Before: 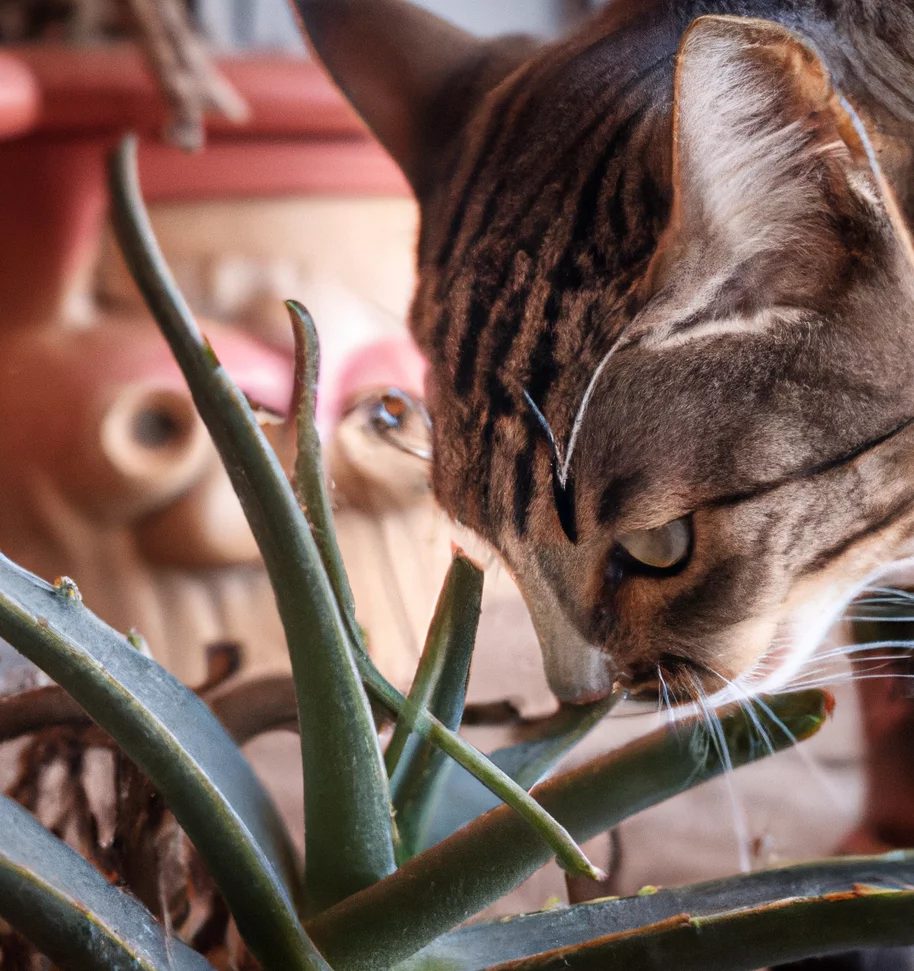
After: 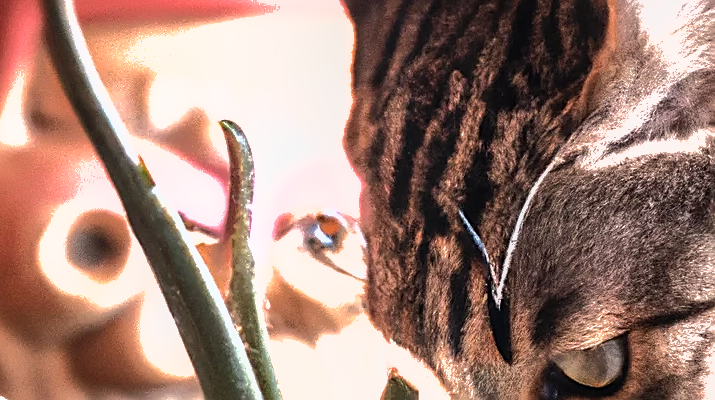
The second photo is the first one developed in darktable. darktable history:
crop: left 7.21%, top 18.565%, right 14.478%, bottom 40.183%
exposure: black level correction 0.001, exposure 0.5 EV, compensate highlight preservation false
sharpen: on, module defaults
tone equalizer: -8 EV -1.05 EV, -7 EV -0.992 EV, -6 EV -0.858 EV, -5 EV -0.577 EV, -3 EV 0.562 EV, -2 EV 0.882 EV, -1 EV 1.01 EV, +0 EV 1.08 EV, edges refinement/feathering 500, mask exposure compensation -1.57 EV, preserve details no
shadows and highlights: shadows 39.24, highlights -59.85, highlights color adjustment 49.6%
local contrast: detail 110%
color calibration: illuminant same as pipeline (D50), adaptation XYZ, x 0.345, y 0.359, temperature 5021.59 K
